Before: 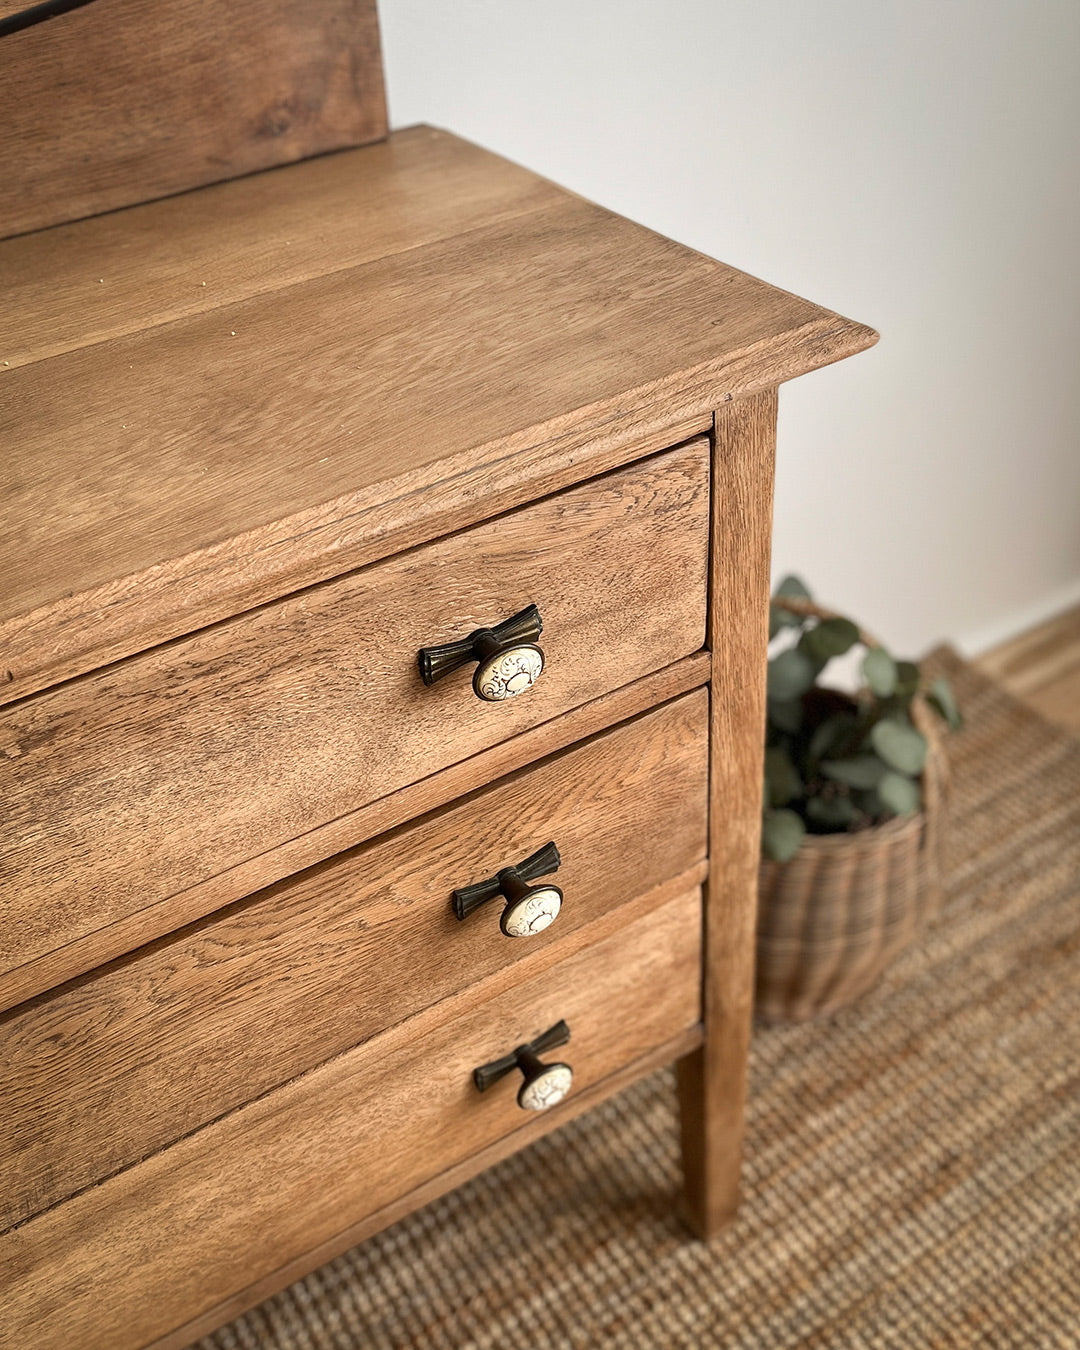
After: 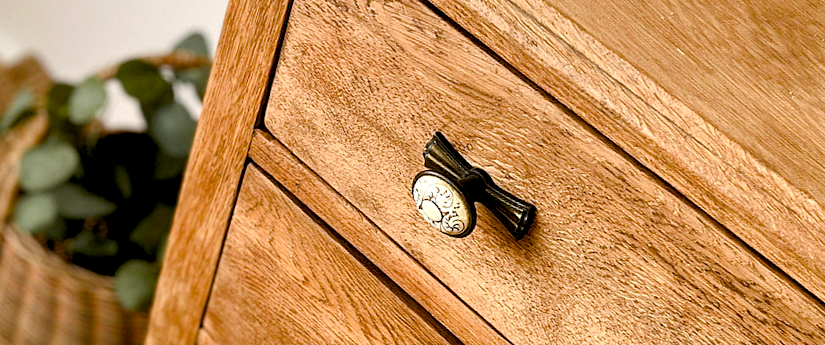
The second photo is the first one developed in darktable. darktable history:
color zones: curves: ch1 [(0, 0.525) (0.143, 0.556) (0.286, 0.52) (0.429, 0.5) (0.571, 0.5) (0.714, 0.5) (0.857, 0.503) (1, 0.525)]
crop and rotate: angle 16.12°, top 30.835%, bottom 35.653%
color balance rgb: shadows lift › luminance -9.41%, highlights gain › luminance 17.6%, global offset › luminance -1.45%, perceptual saturation grading › highlights -17.77%, perceptual saturation grading › mid-tones 33.1%, perceptual saturation grading › shadows 50.52%, global vibrance 24.22%
